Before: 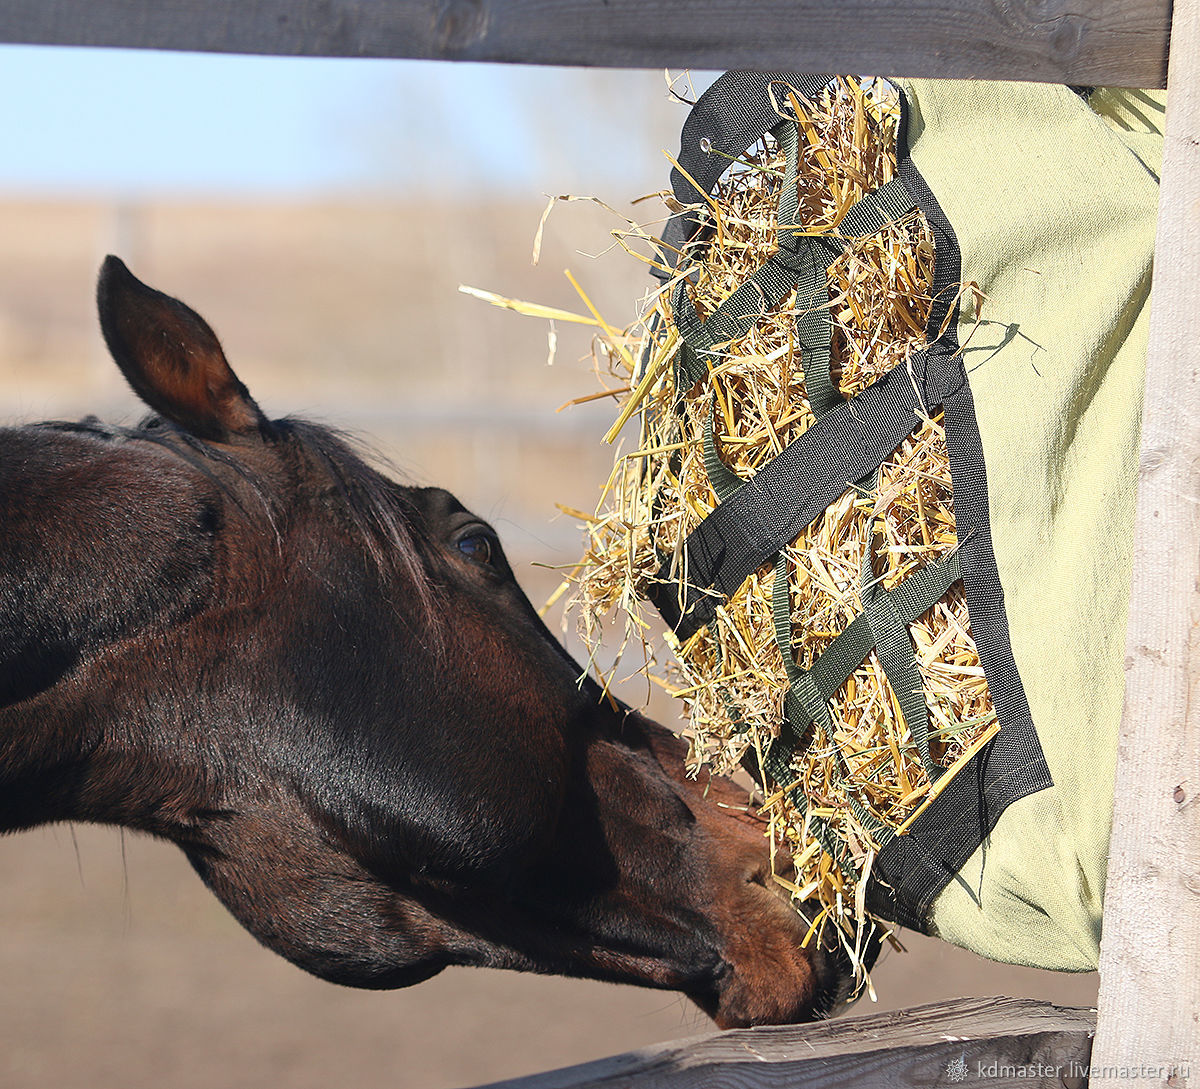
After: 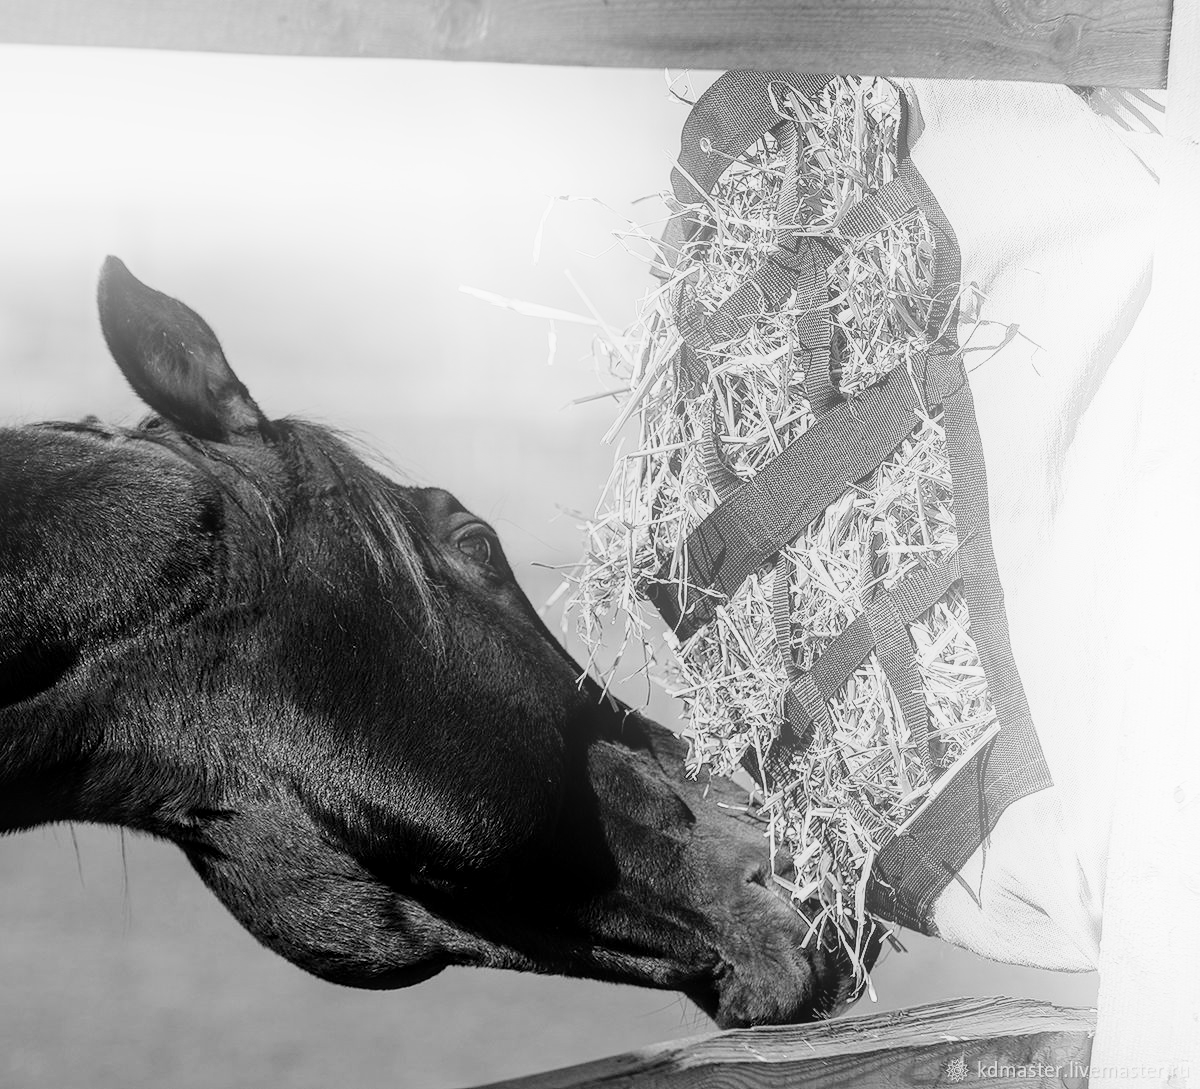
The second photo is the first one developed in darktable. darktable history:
tone curve: curves: ch0 [(0, 0) (0.765, 0.816) (1, 1)]; ch1 [(0, 0) (0.425, 0.464) (0.5, 0.5) (0.531, 0.522) (0.588, 0.575) (0.994, 0.939)]; ch2 [(0, 0) (0.398, 0.435) (0.455, 0.481) (0.501, 0.504) (0.529, 0.544) (0.584, 0.585) (1, 0.911)], color space Lab, independent channels
local contrast: detail 130%
bloom: on, module defaults
monochrome: a 16.01, b -2.65, highlights 0.52
filmic rgb: black relative exposure -7.65 EV, white relative exposure 4.56 EV, hardness 3.61, contrast 1.05
white balance: emerald 1
color balance rgb: perceptual saturation grading › global saturation 30%, global vibrance 10%
